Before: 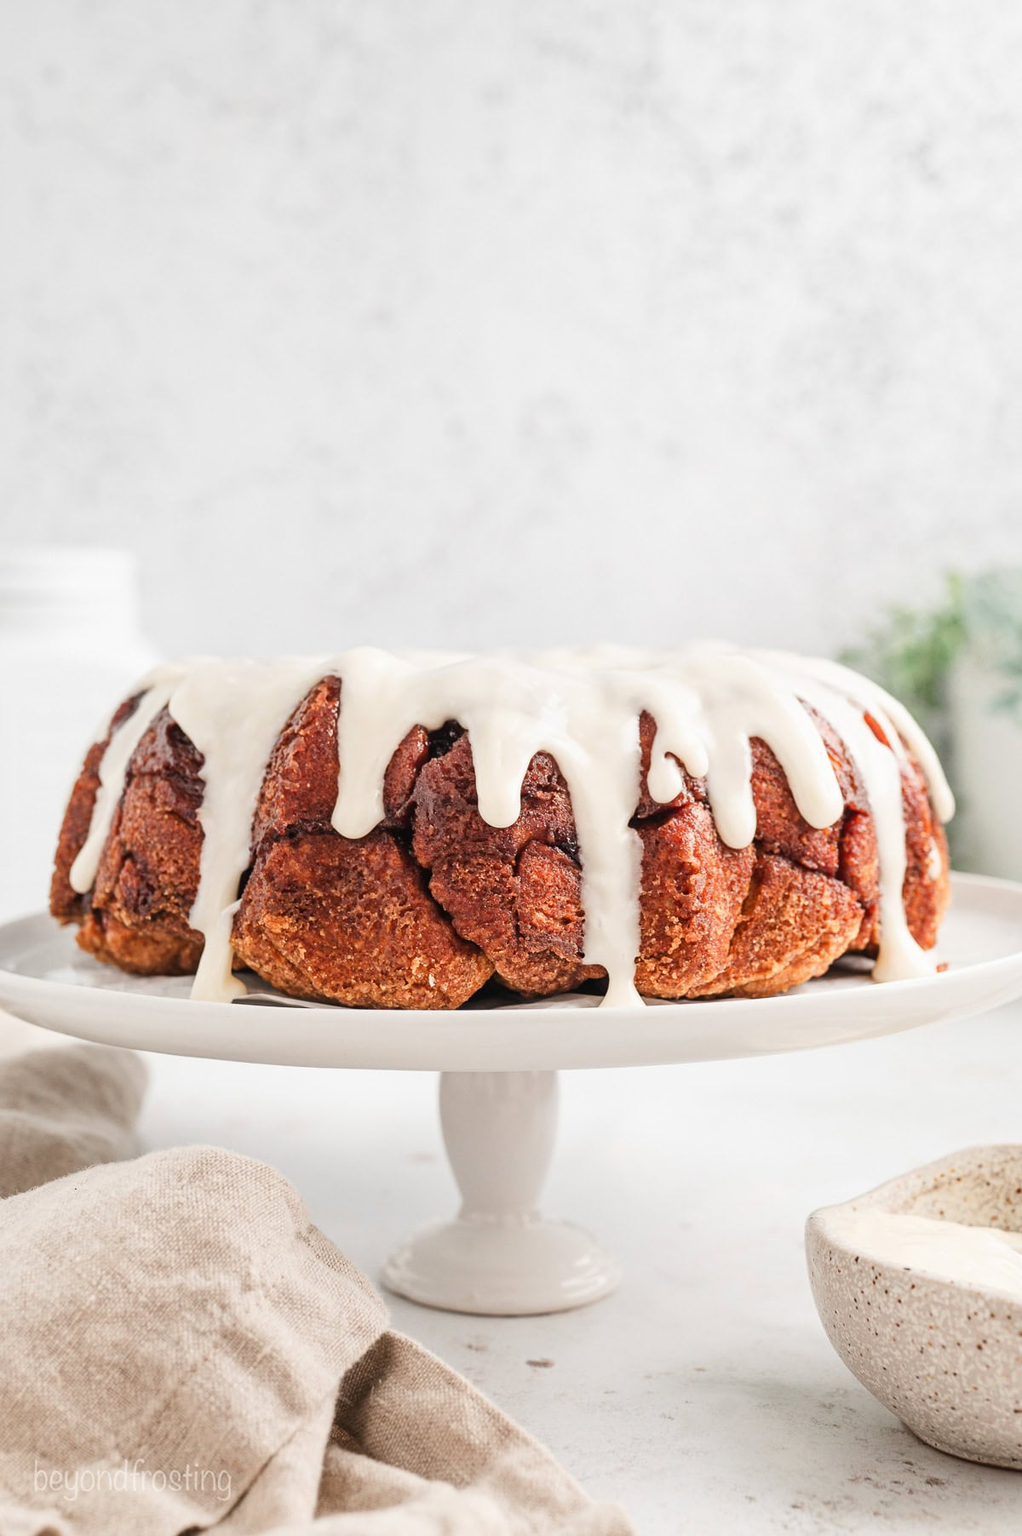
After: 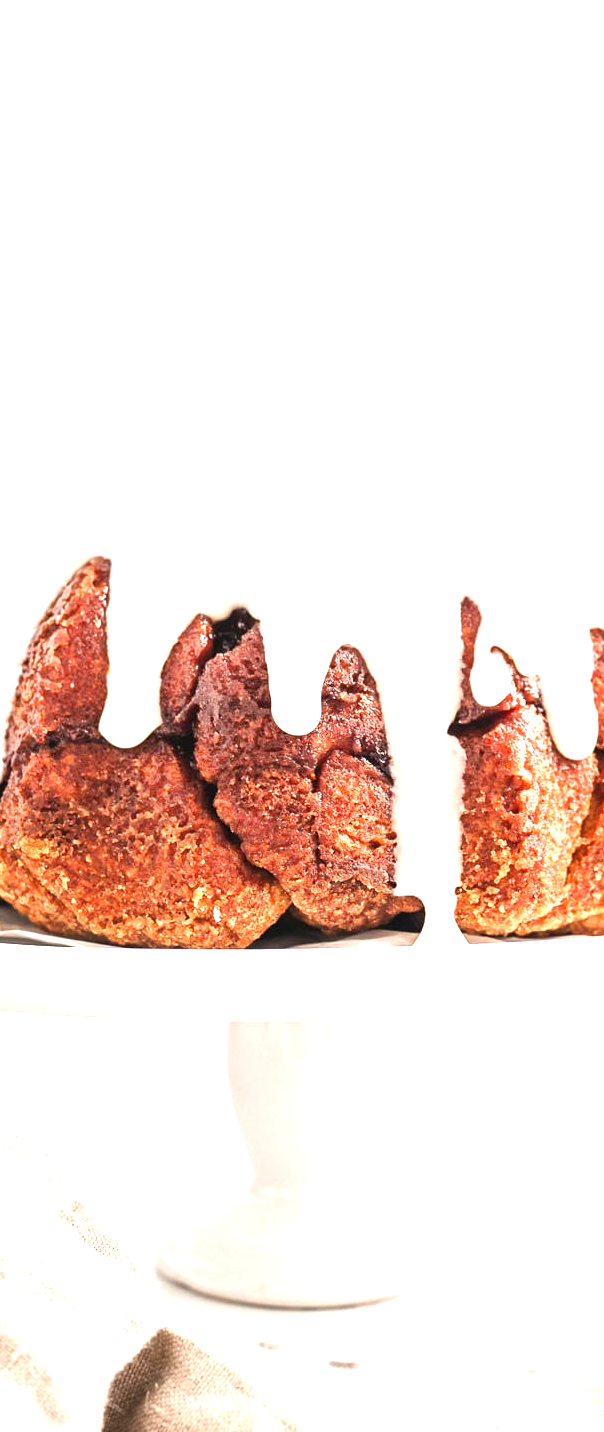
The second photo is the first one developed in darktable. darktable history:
exposure: exposure 1.157 EV, compensate exposure bias true, compensate highlight preservation false
crop and rotate: angle 0.01°, left 24.25%, top 13.183%, right 25.357%, bottom 7.428%
color correction: highlights b* -0.022
